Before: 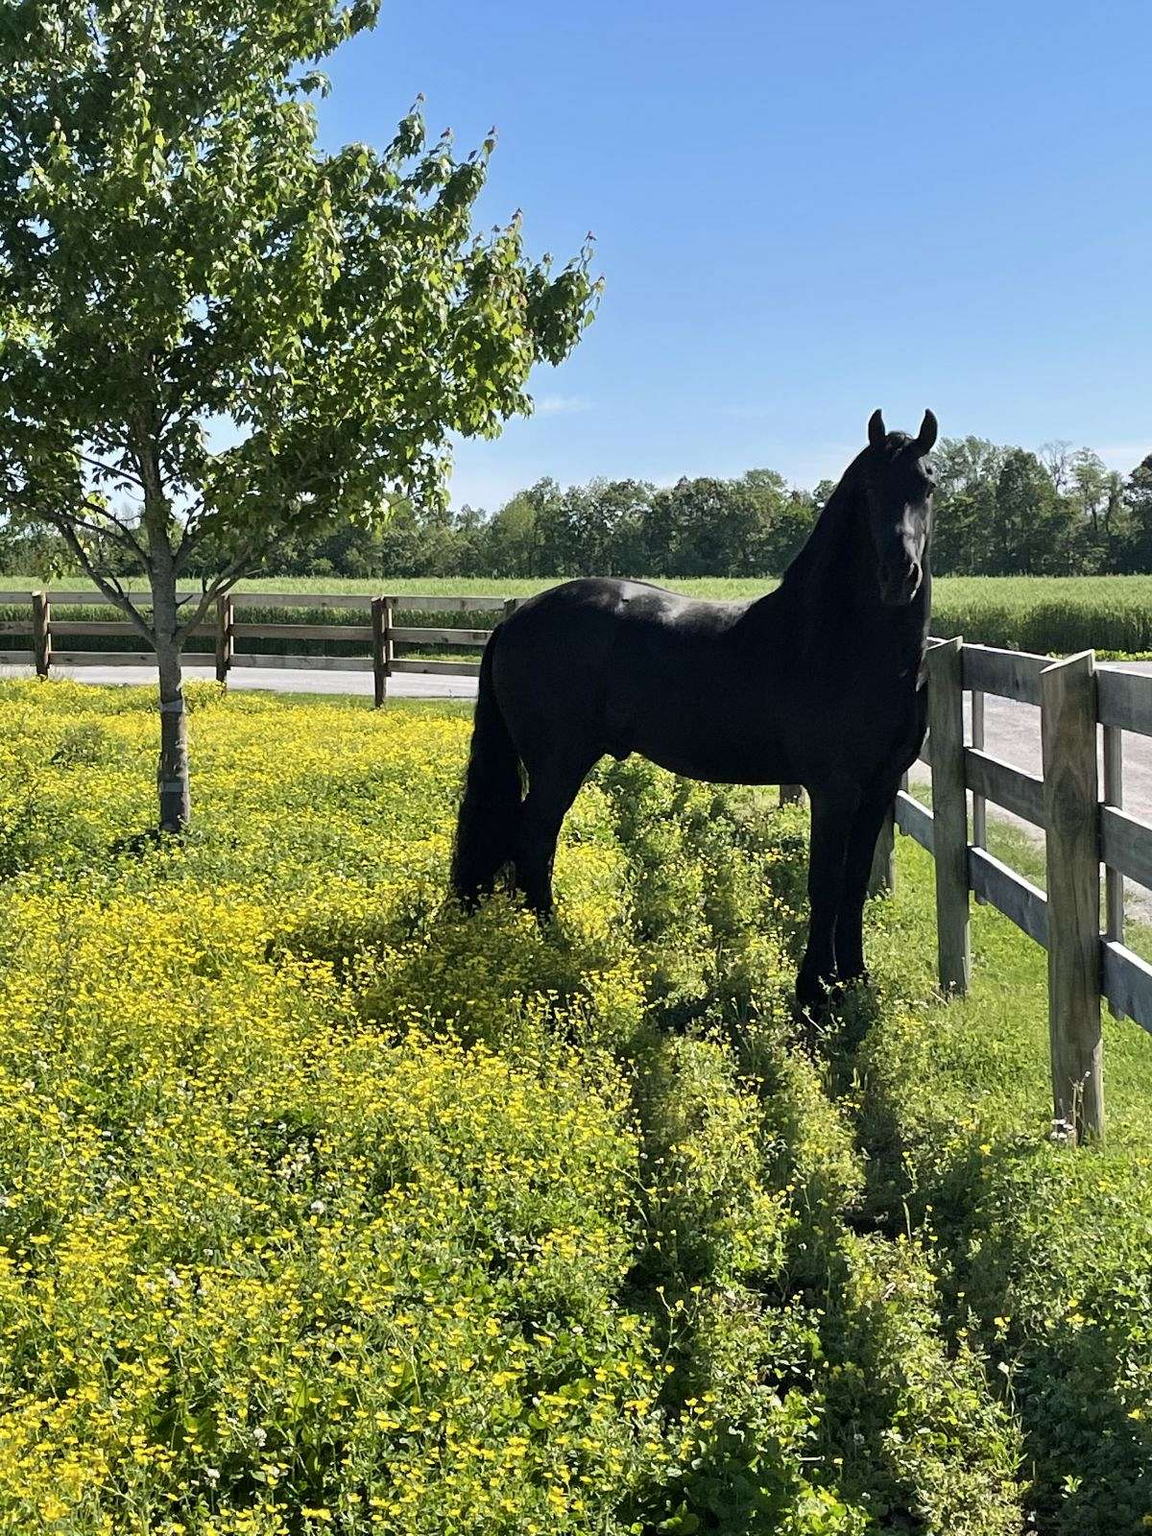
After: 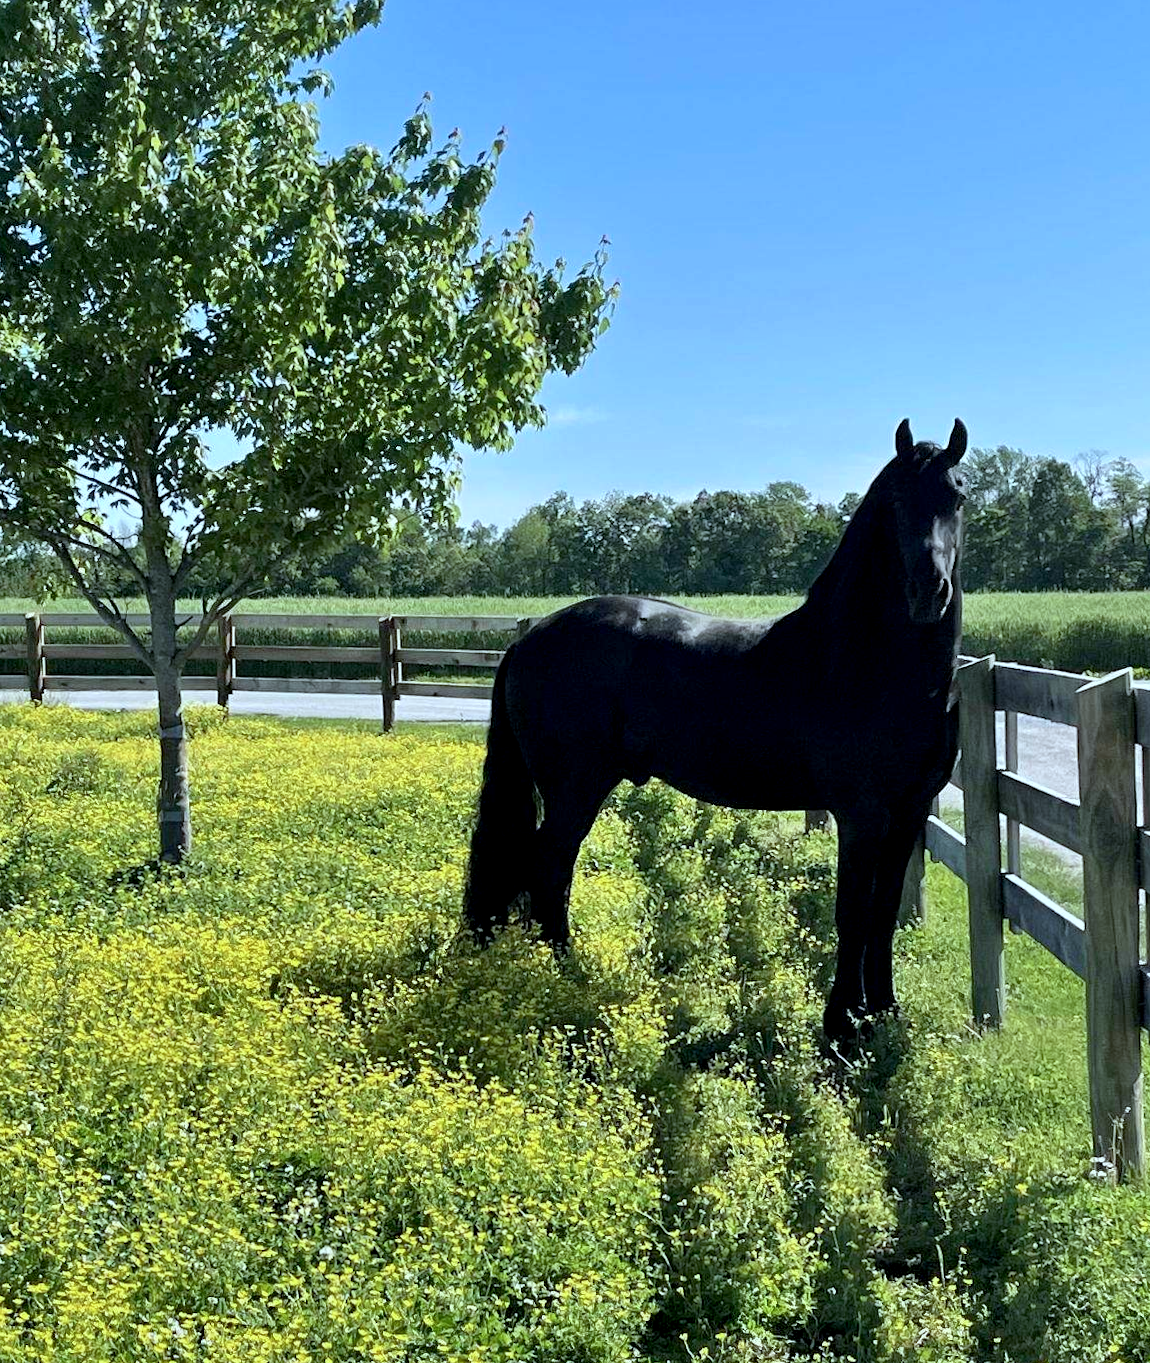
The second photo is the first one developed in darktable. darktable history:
tone equalizer: on, module defaults
crop and rotate: angle 0.326°, left 0.229%, right 3.201%, bottom 14.122%
exposure: black level correction 0.005, exposure 0.016 EV, compensate highlight preservation false
color calibration: gray › normalize channels true, illuminant F (fluorescent), F source F9 (Cool White Deluxe 4150 K) – high CRI, x 0.374, y 0.373, temperature 4150 K, gamut compression 0.022
